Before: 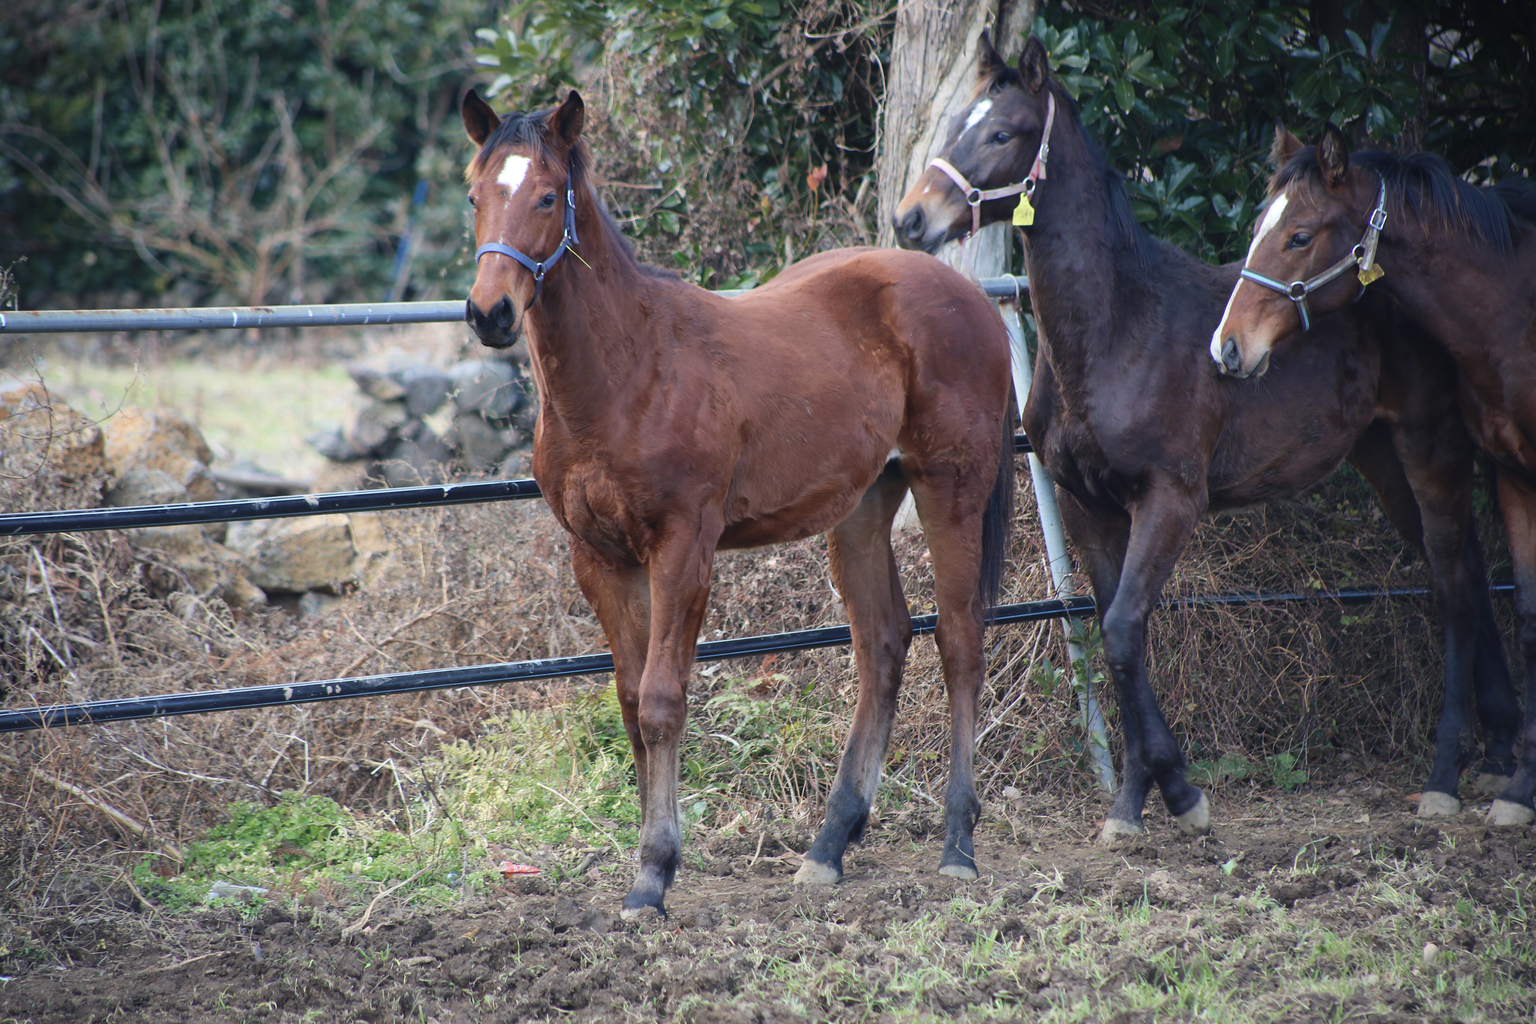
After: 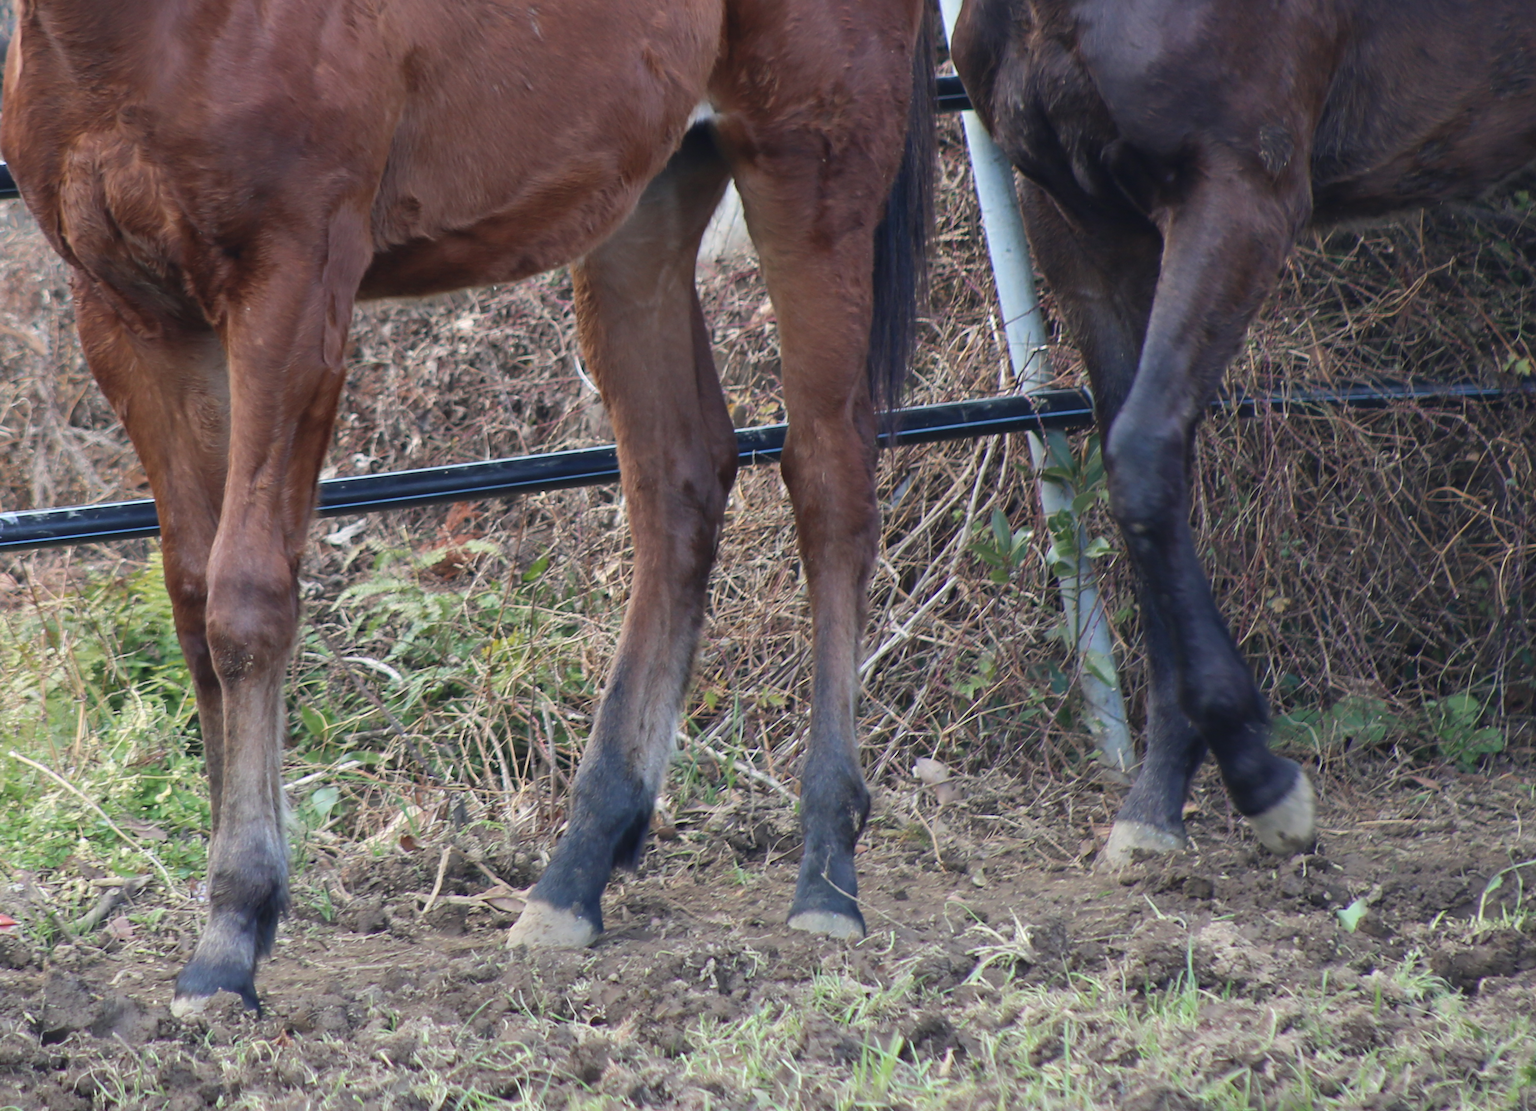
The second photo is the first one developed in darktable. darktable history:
tone equalizer: edges refinement/feathering 500, mask exposure compensation -1.57 EV, preserve details no
crop: left 34.685%, top 38.669%, right 13.801%, bottom 5.413%
